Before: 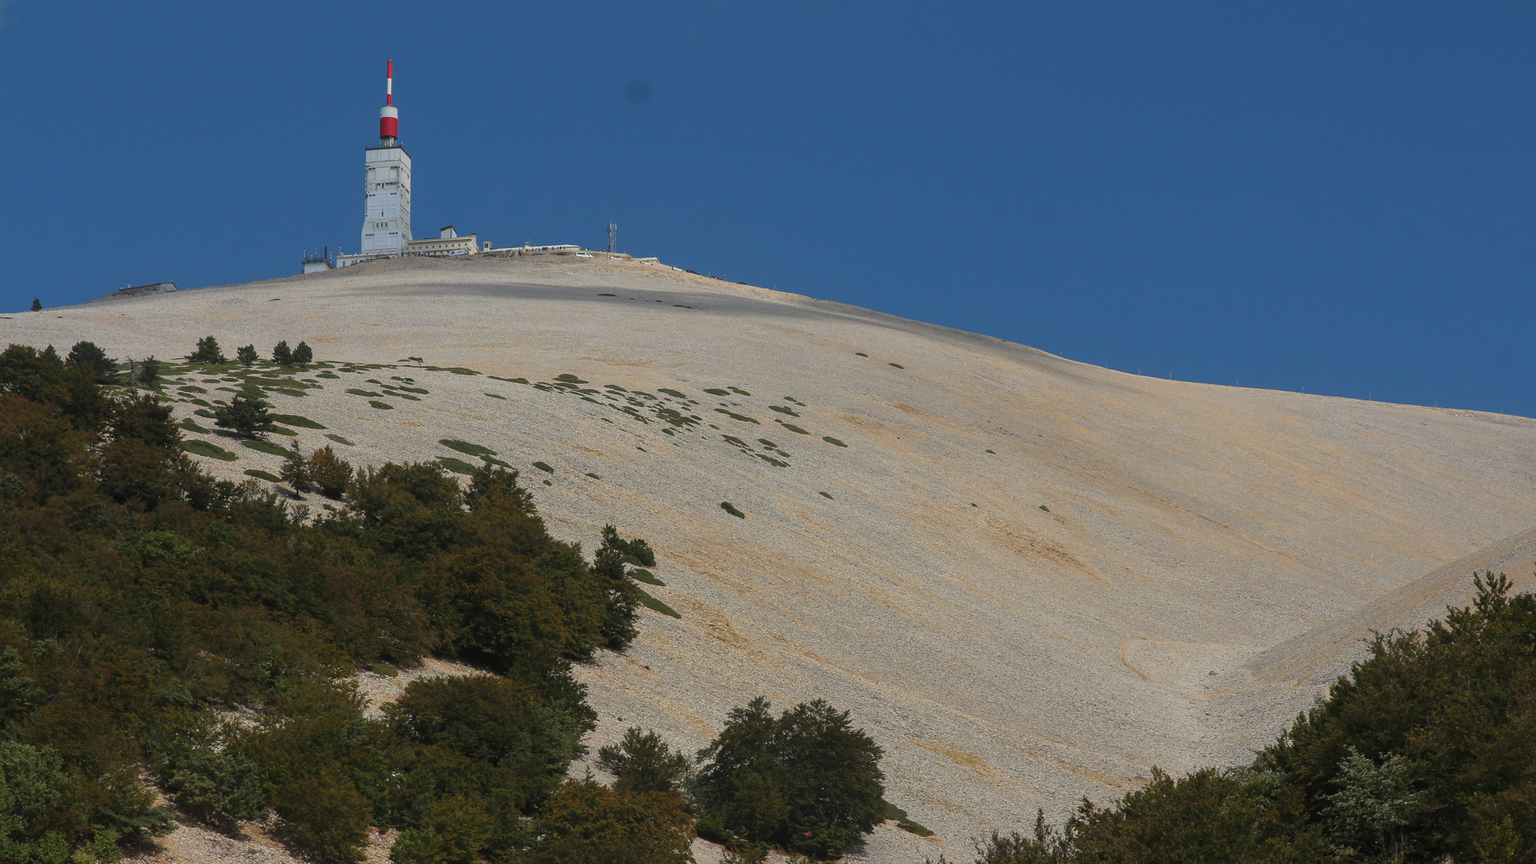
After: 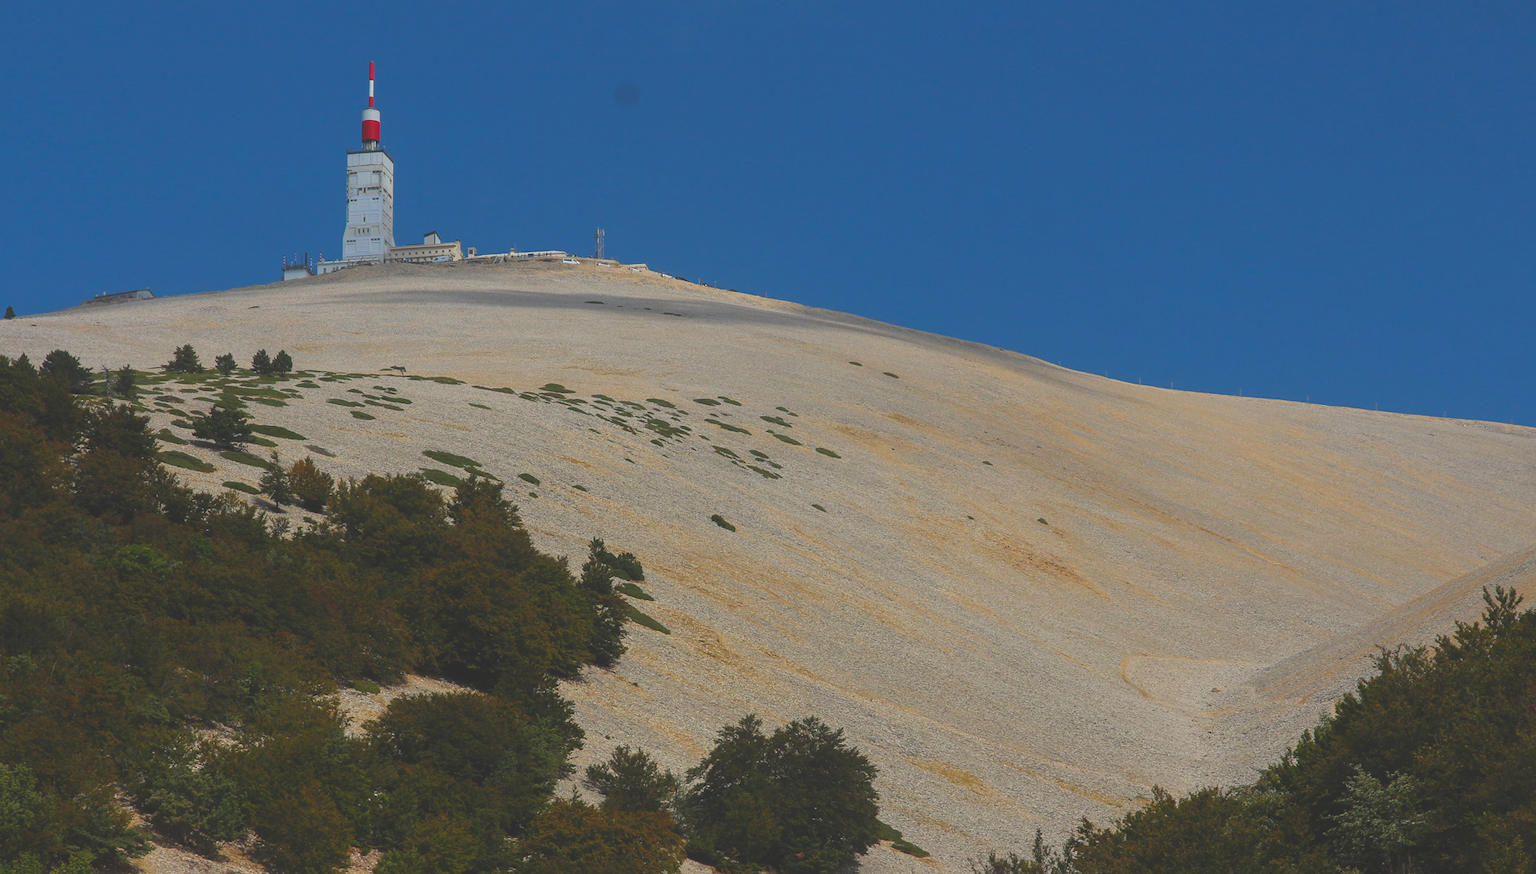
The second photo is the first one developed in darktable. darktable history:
color balance rgb: perceptual saturation grading › global saturation 30%, global vibrance 20%
exposure: black level correction -0.025, exposure -0.117 EV, compensate highlight preservation false
crop and rotate: left 1.774%, right 0.633%, bottom 1.28%
